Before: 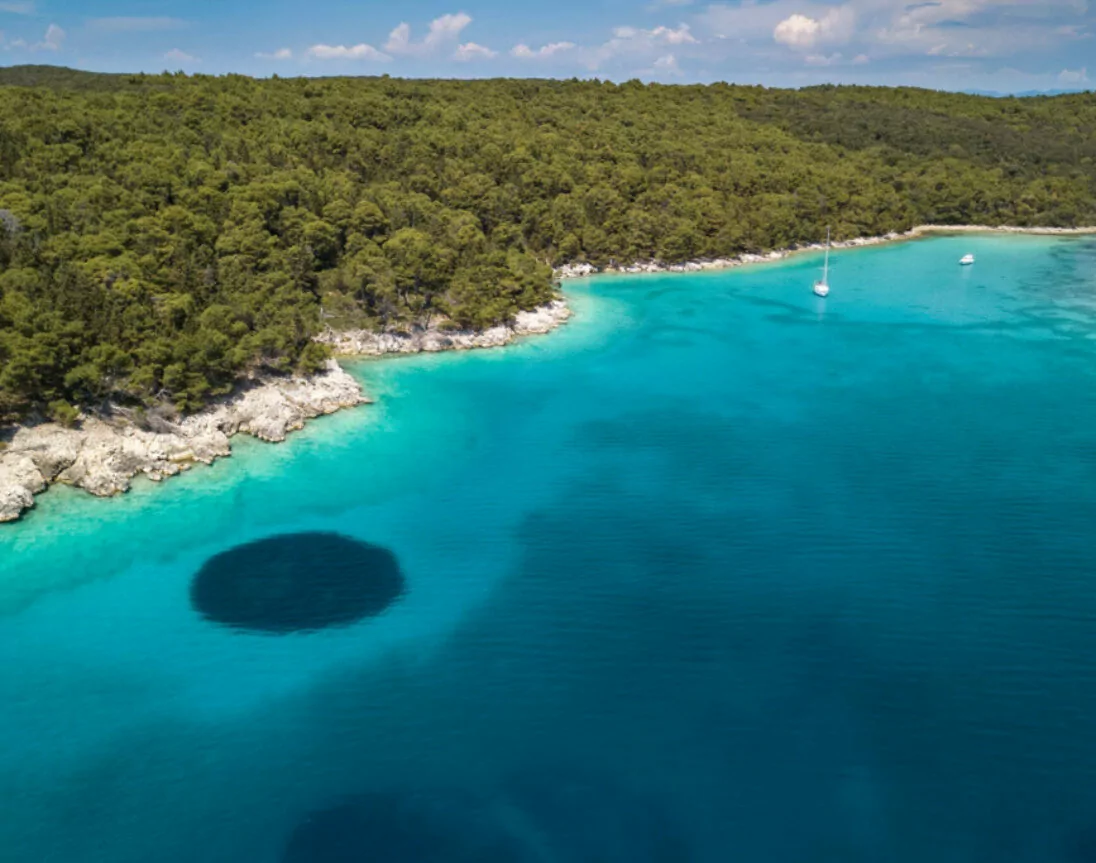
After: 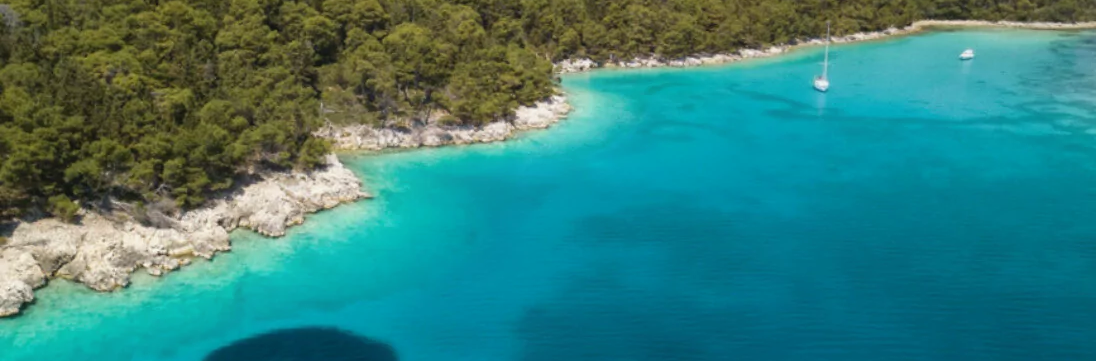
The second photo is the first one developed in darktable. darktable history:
crop and rotate: top 23.84%, bottom 34.294%
contrast equalizer: octaves 7, y [[0.6 ×6], [0.55 ×6], [0 ×6], [0 ×6], [0 ×6]], mix -0.3
